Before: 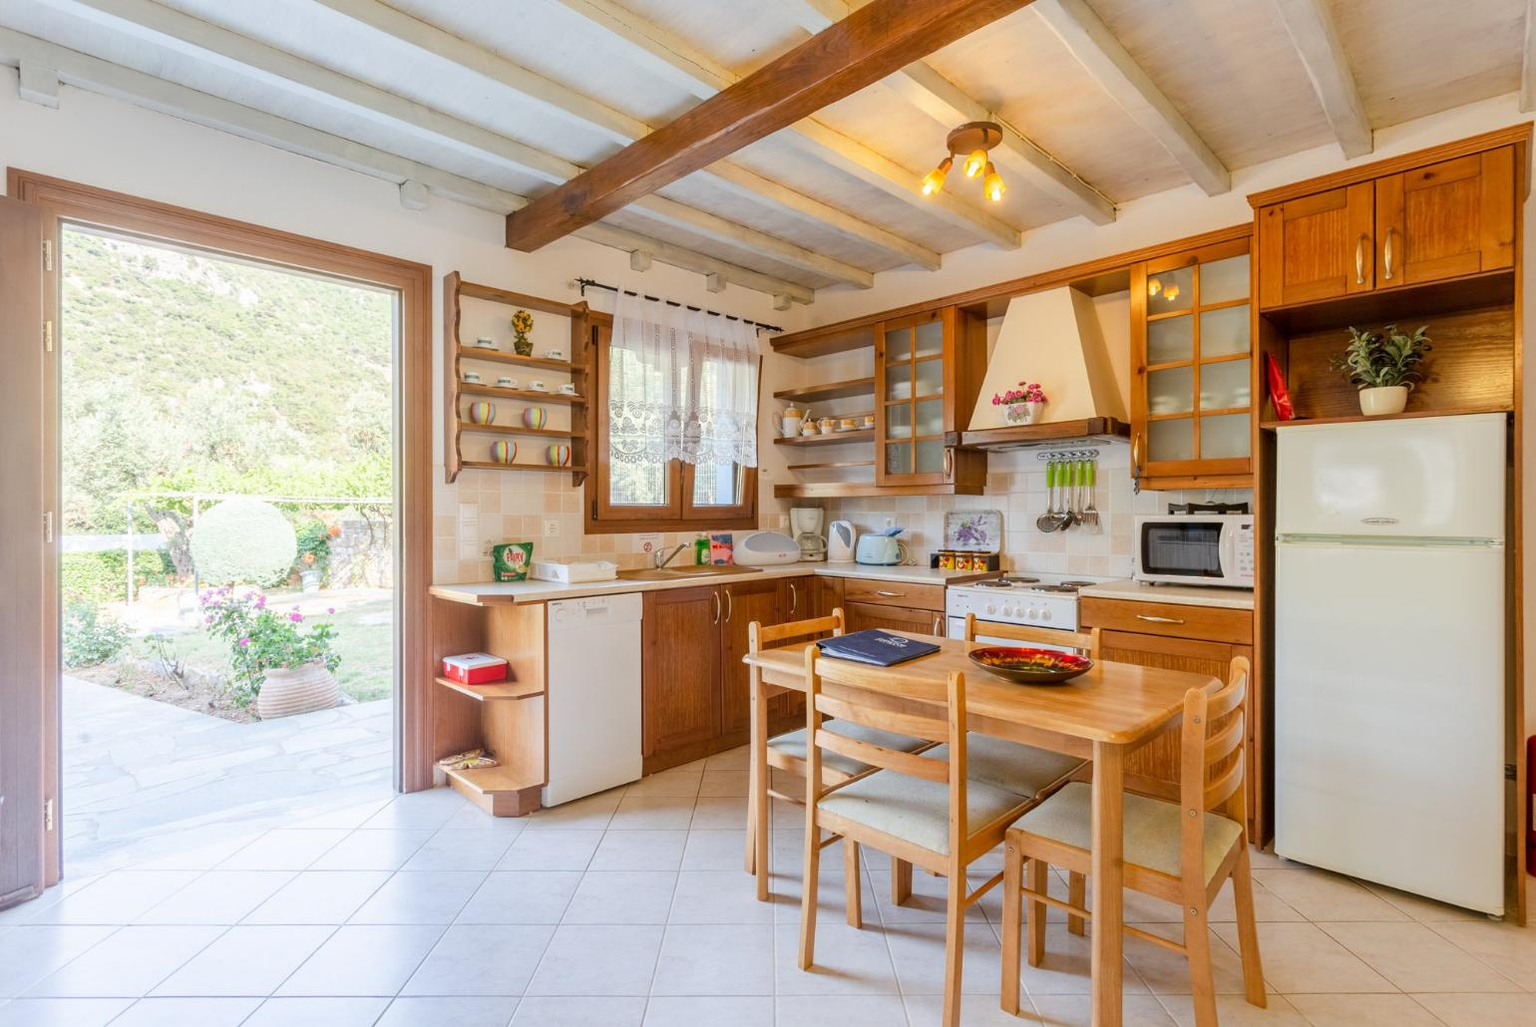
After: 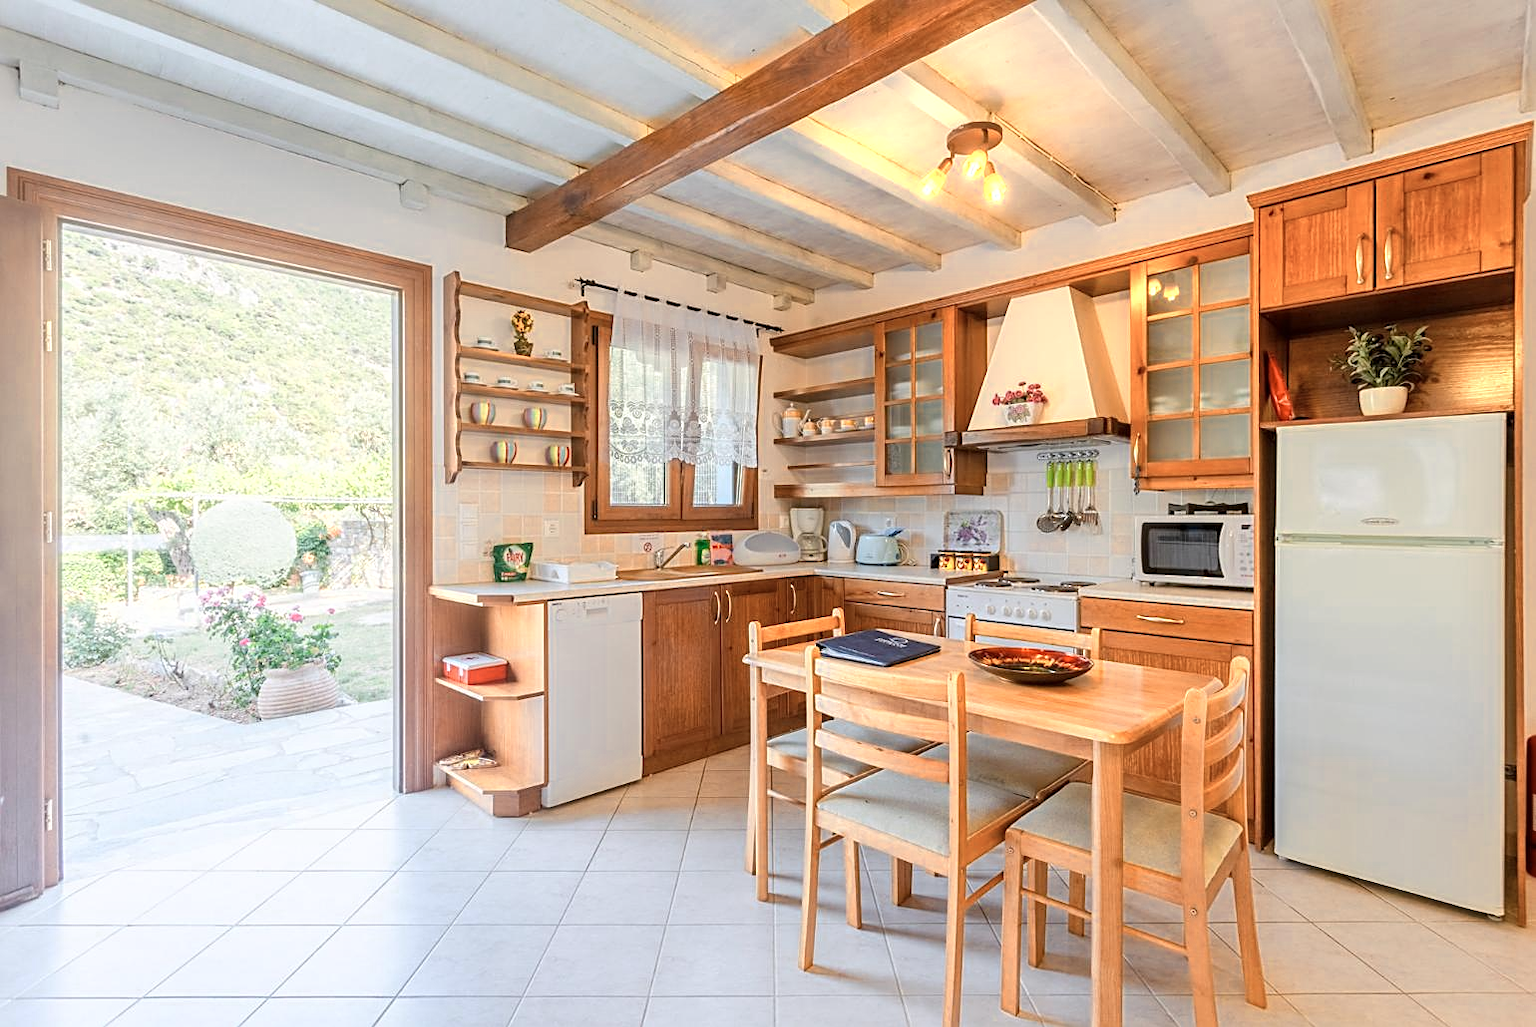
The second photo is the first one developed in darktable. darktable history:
sharpen: on, module defaults
color zones: curves: ch0 [(0.018, 0.548) (0.224, 0.64) (0.425, 0.447) (0.675, 0.575) (0.732, 0.579)]; ch1 [(0.066, 0.487) (0.25, 0.5) (0.404, 0.43) (0.75, 0.421) (0.956, 0.421)]; ch2 [(0.044, 0.561) (0.215, 0.465) (0.399, 0.544) (0.465, 0.548) (0.614, 0.447) (0.724, 0.43) (0.882, 0.623) (0.956, 0.632)]
